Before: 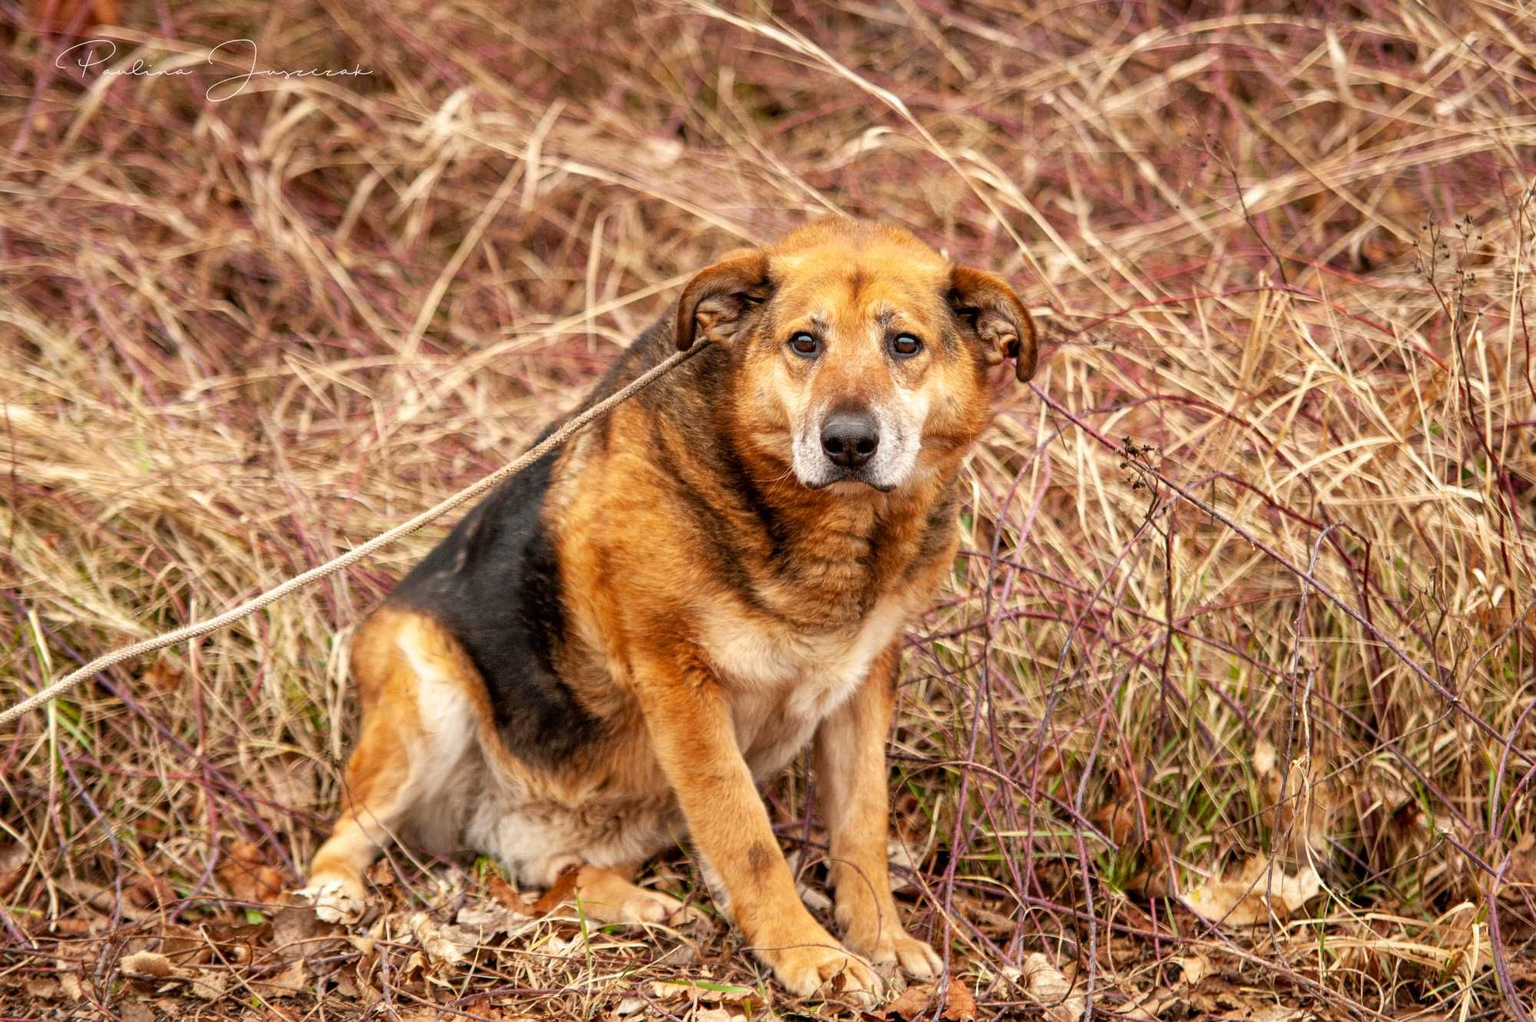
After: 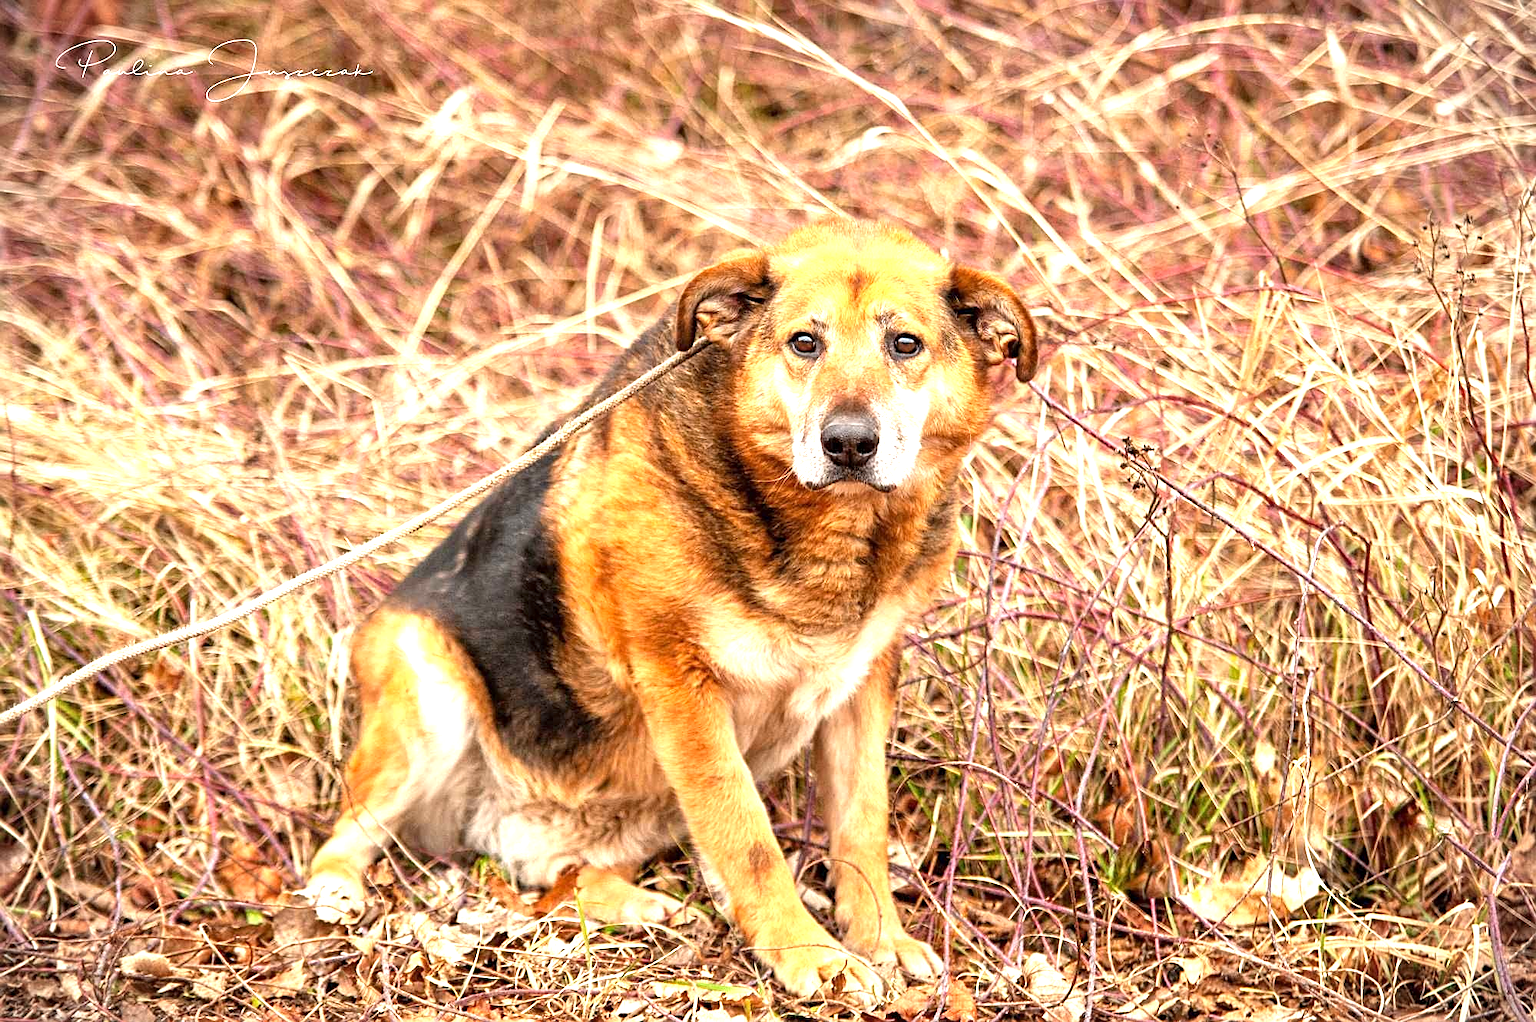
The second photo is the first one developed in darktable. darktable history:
exposure: exposure 1.09 EV, compensate highlight preservation false
sharpen: on, module defaults
vignetting: fall-off start 91.64%
